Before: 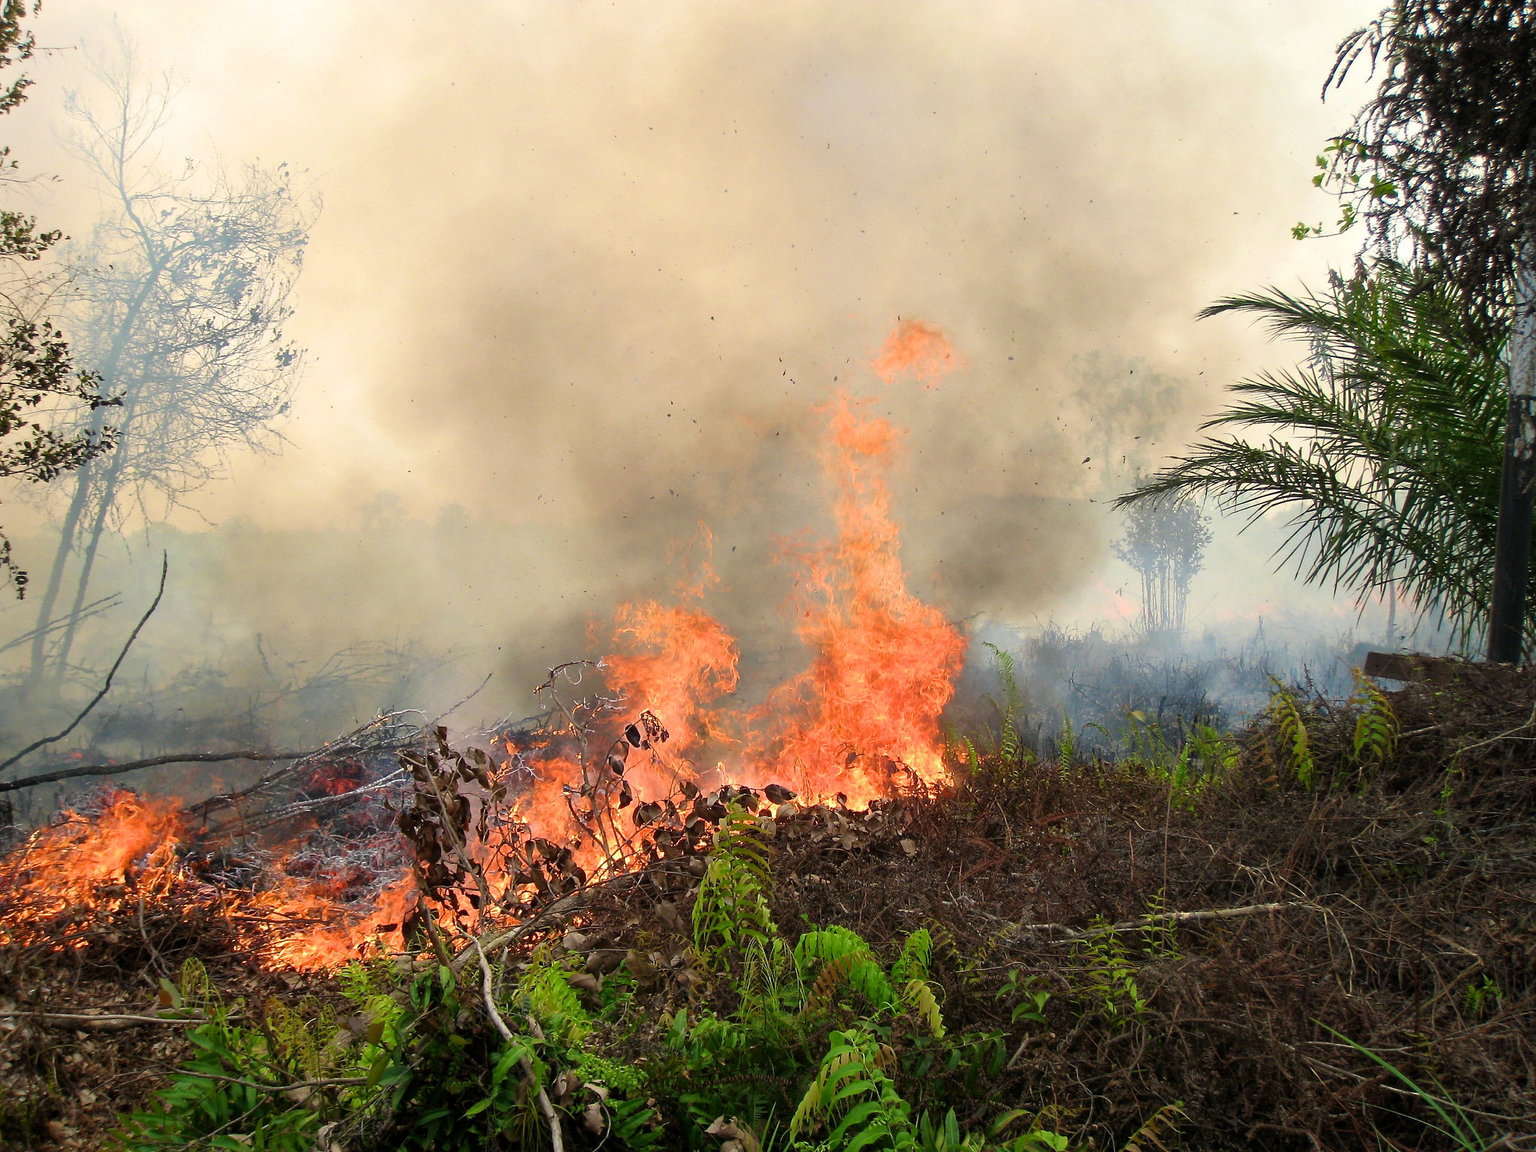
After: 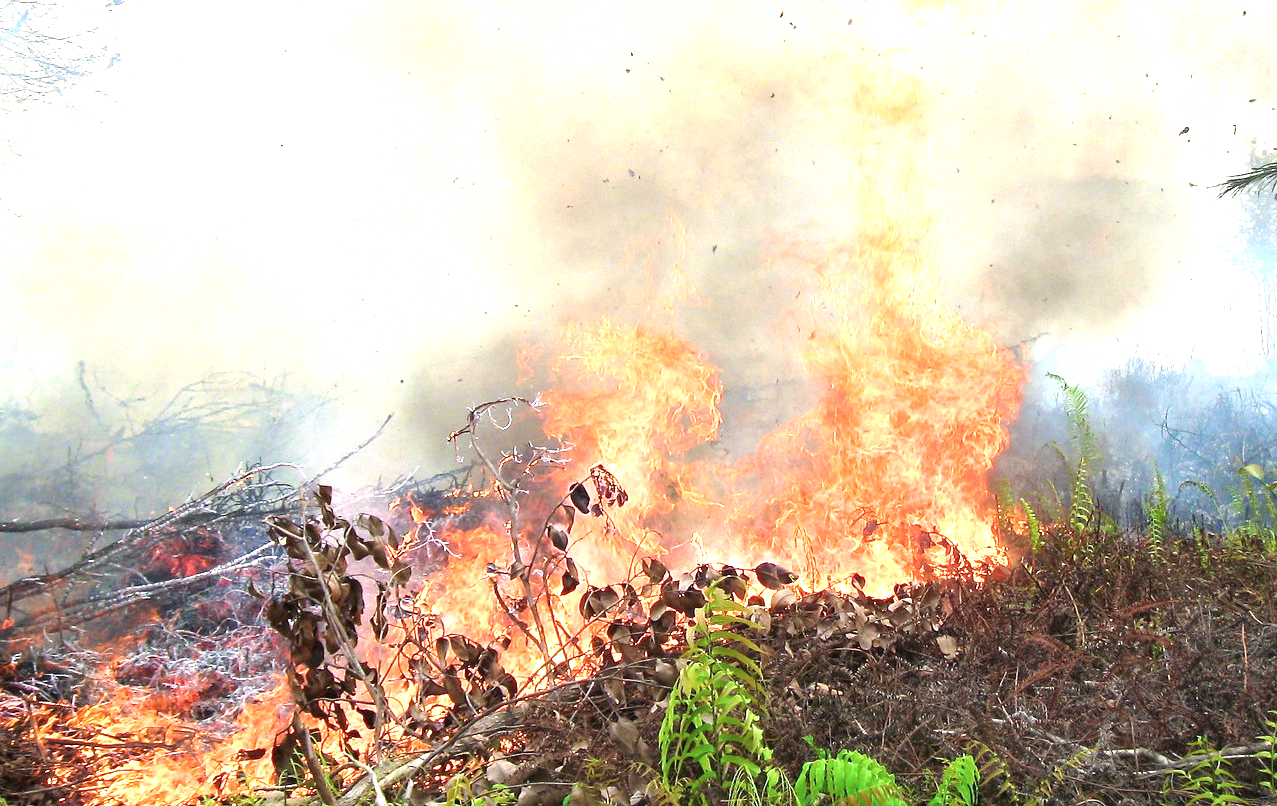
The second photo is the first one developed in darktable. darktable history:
crop: left 12.902%, top 31.499%, right 24.699%, bottom 15.994%
exposure: black level correction 0, exposure 1.366 EV, compensate exposure bias true, compensate highlight preservation false
color calibration: x 0.369, y 0.382, temperature 4316.71 K
